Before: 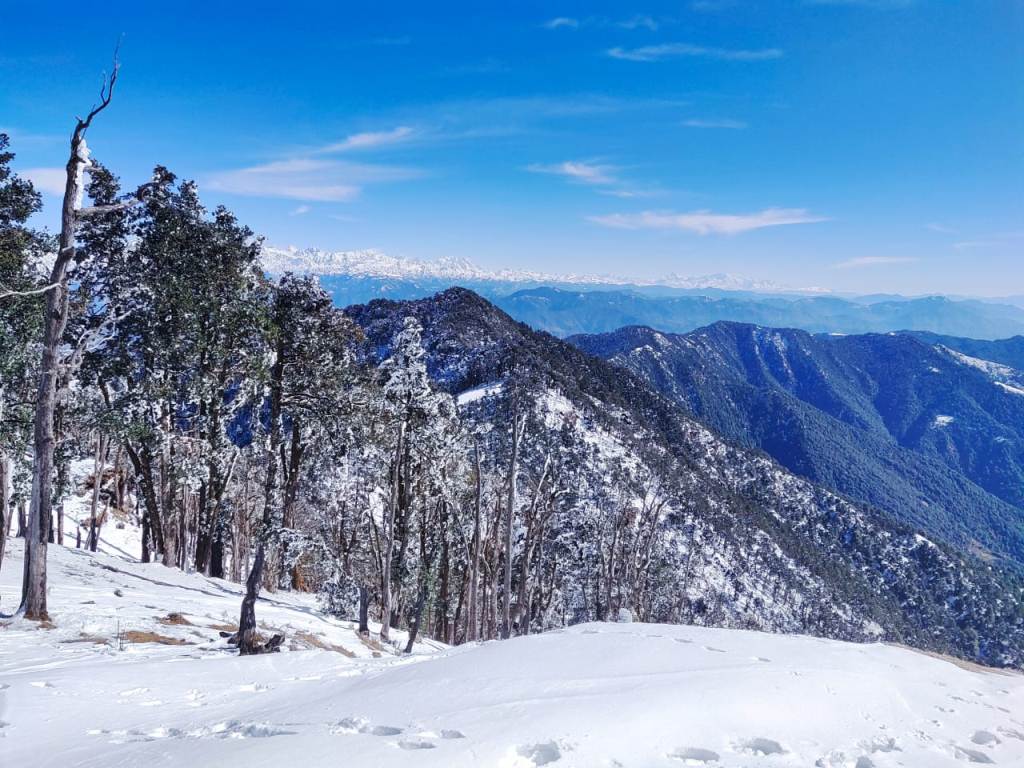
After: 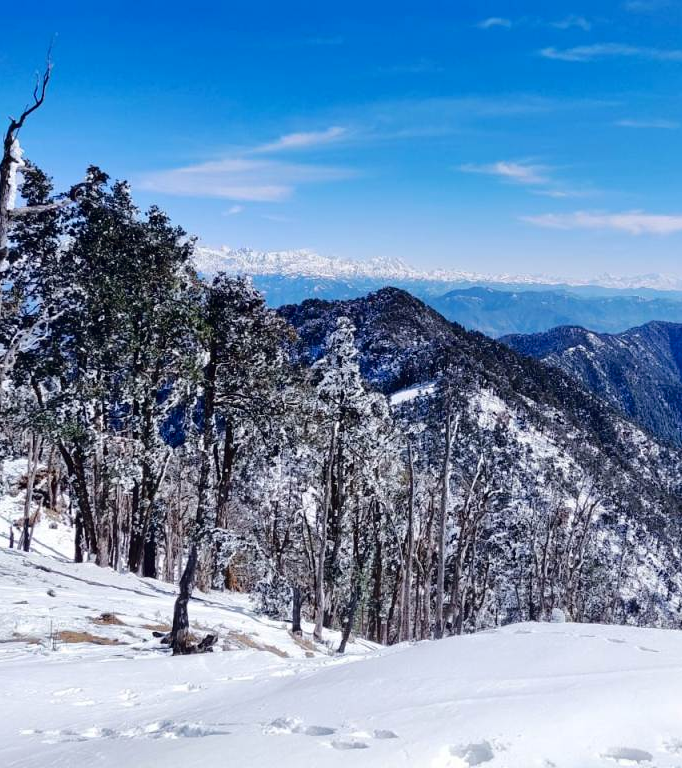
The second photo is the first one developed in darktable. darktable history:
crop and rotate: left 6.617%, right 26.717%
fill light: exposure -2 EV, width 8.6
